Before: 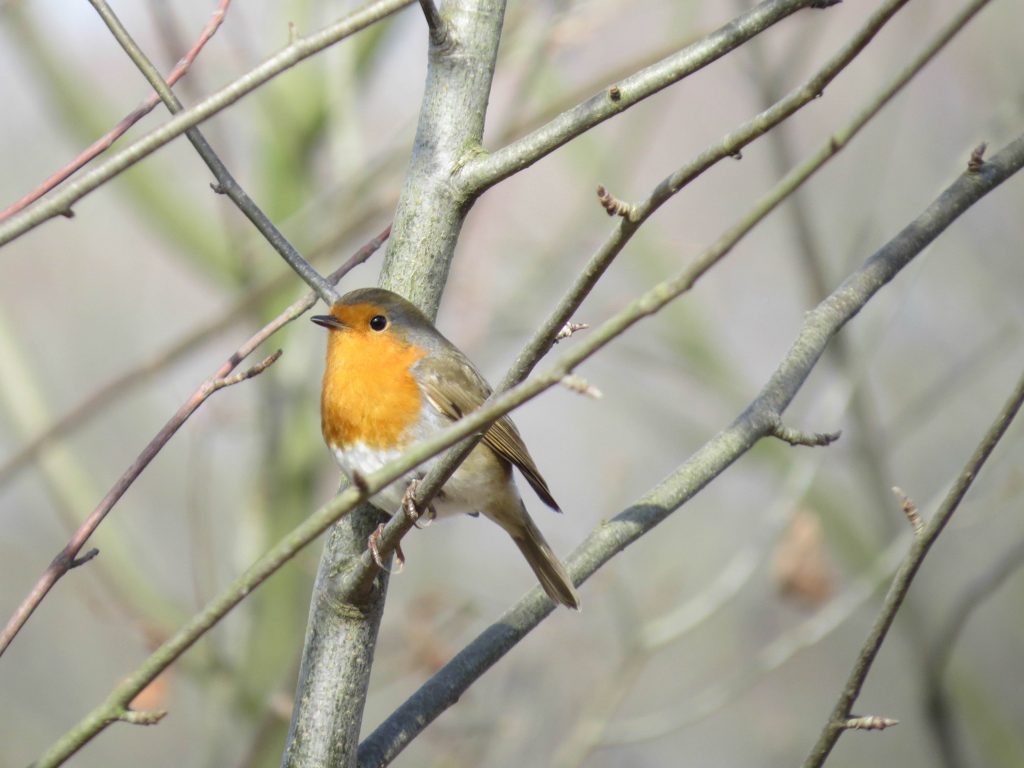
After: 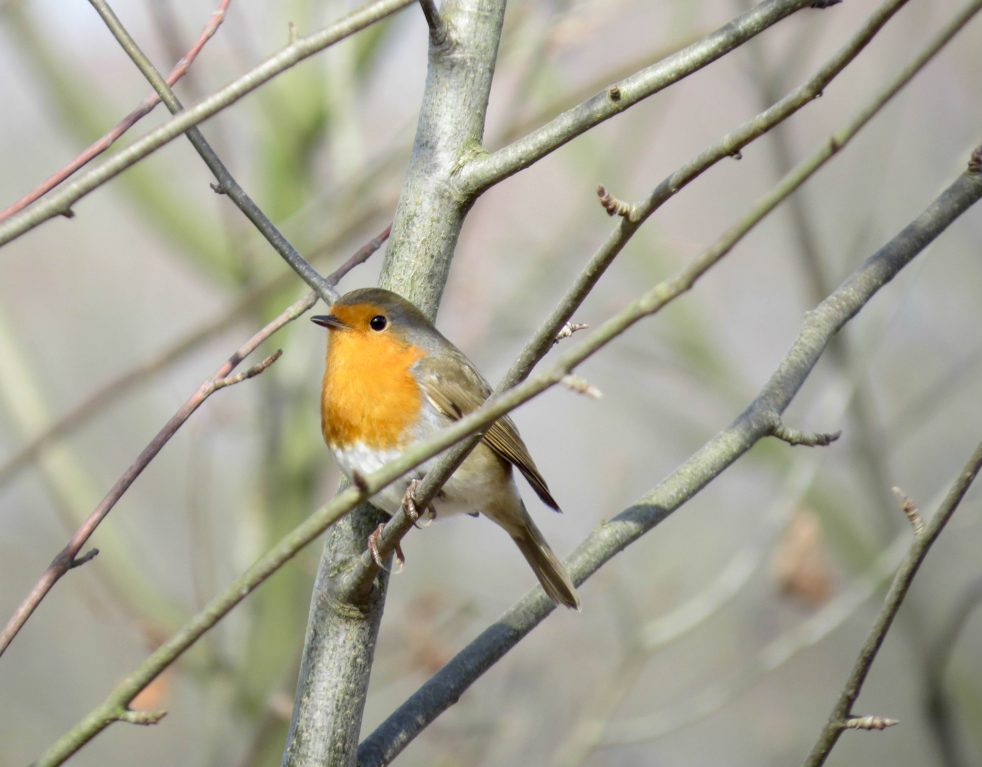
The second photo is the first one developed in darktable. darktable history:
crop: right 4.007%, bottom 0.051%
exposure: black level correction 0.009, compensate exposure bias true, compensate highlight preservation false
